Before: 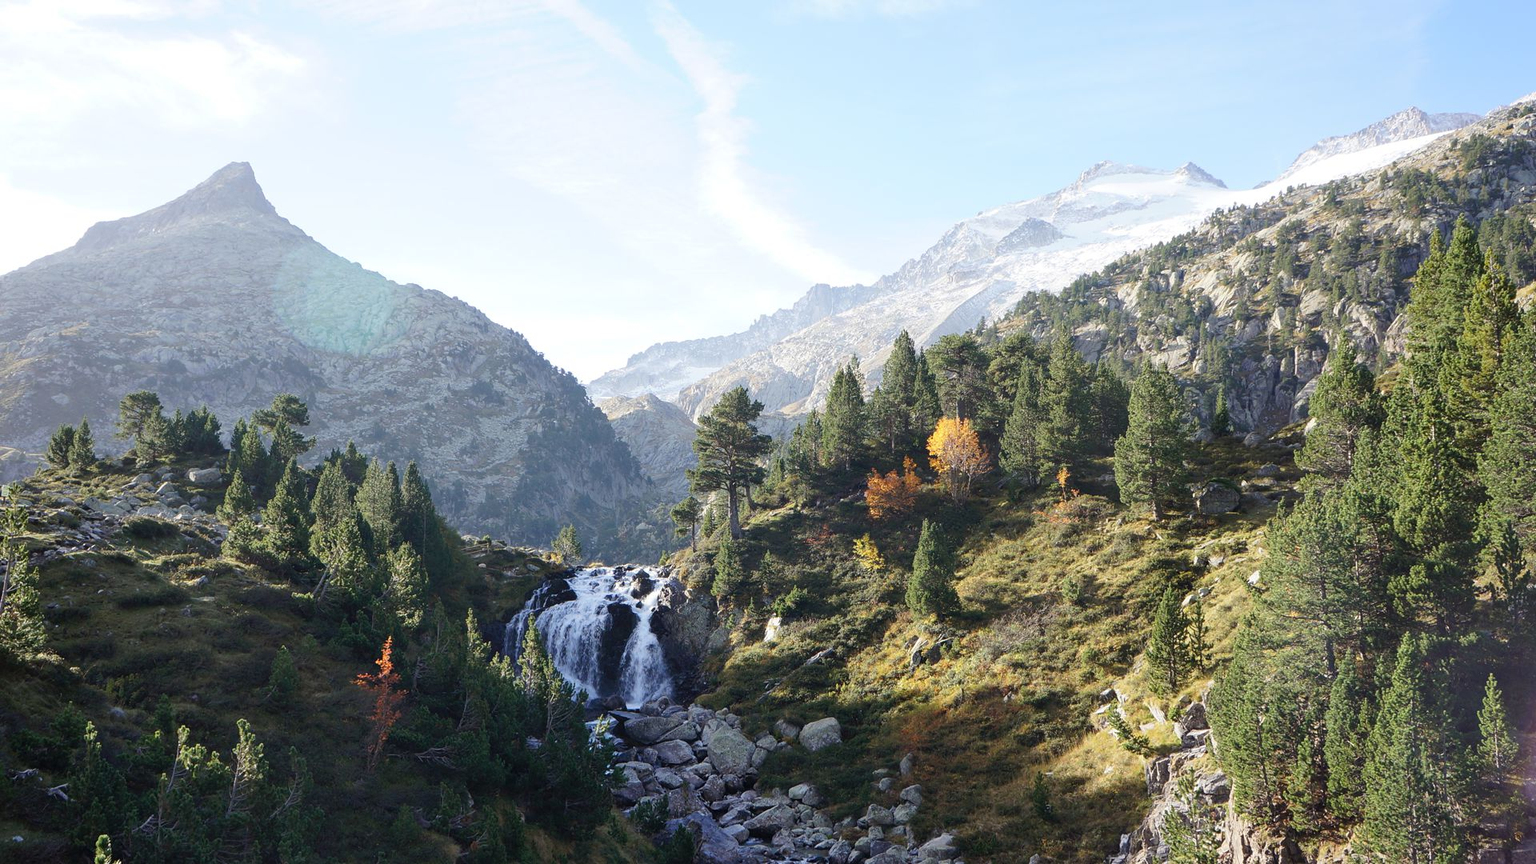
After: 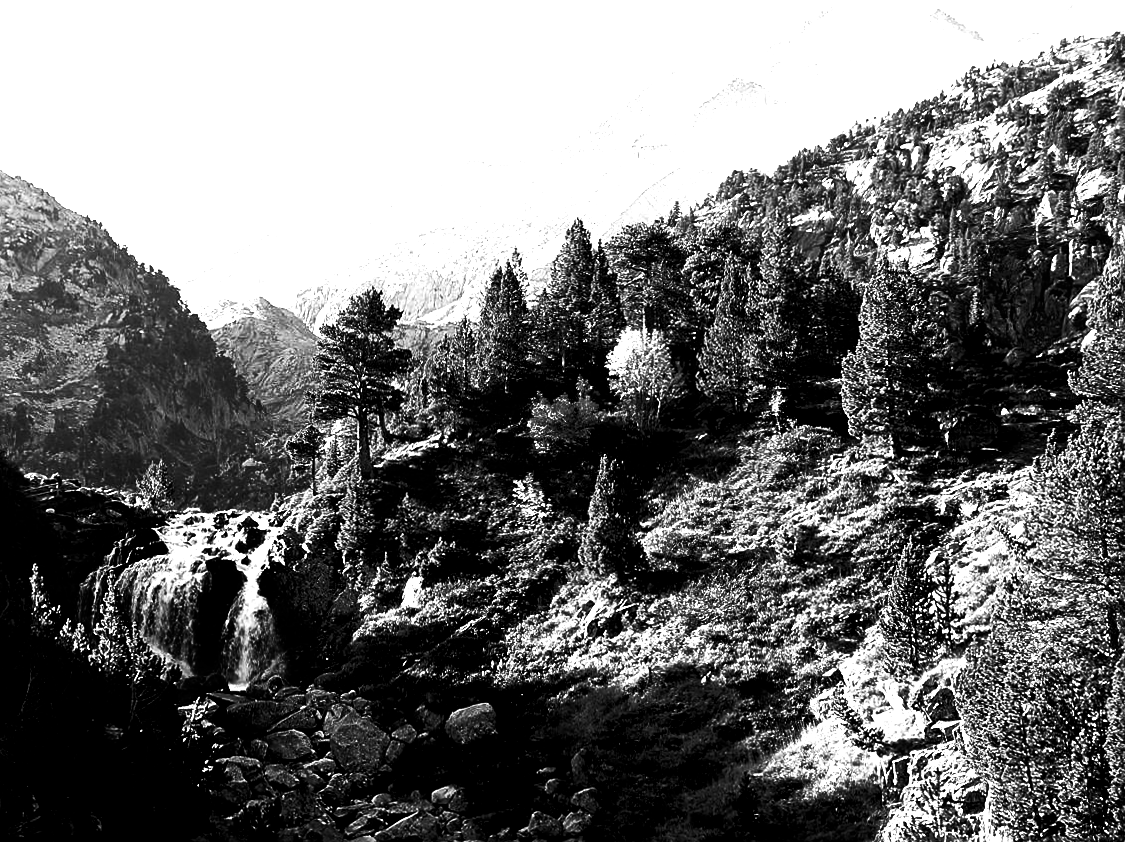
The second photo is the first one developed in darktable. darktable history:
sharpen: on, module defaults
rotate and perspective: rotation 0.192°, lens shift (horizontal) -0.015, crop left 0.005, crop right 0.996, crop top 0.006, crop bottom 0.99
crop and rotate: left 28.256%, top 17.734%, right 12.656%, bottom 3.573%
color balance rgb: perceptual saturation grading › highlights -31.88%, perceptual saturation grading › mid-tones 5.8%, perceptual saturation grading › shadows 18.12%, perceptual brilliance grading › highlights 3.62%, perceptual brilliance grading › mid-tones -18.12%, perceptual brilliance grading › shadows -41.3%
monochrome: on, module defaults
color balance: mode lift, gamma, gain (sRGB), lift [1, 1, 0.101, 1]
exposure: black level correction 0.035, exposure 0.9 EV, compensate highlight preservation false
